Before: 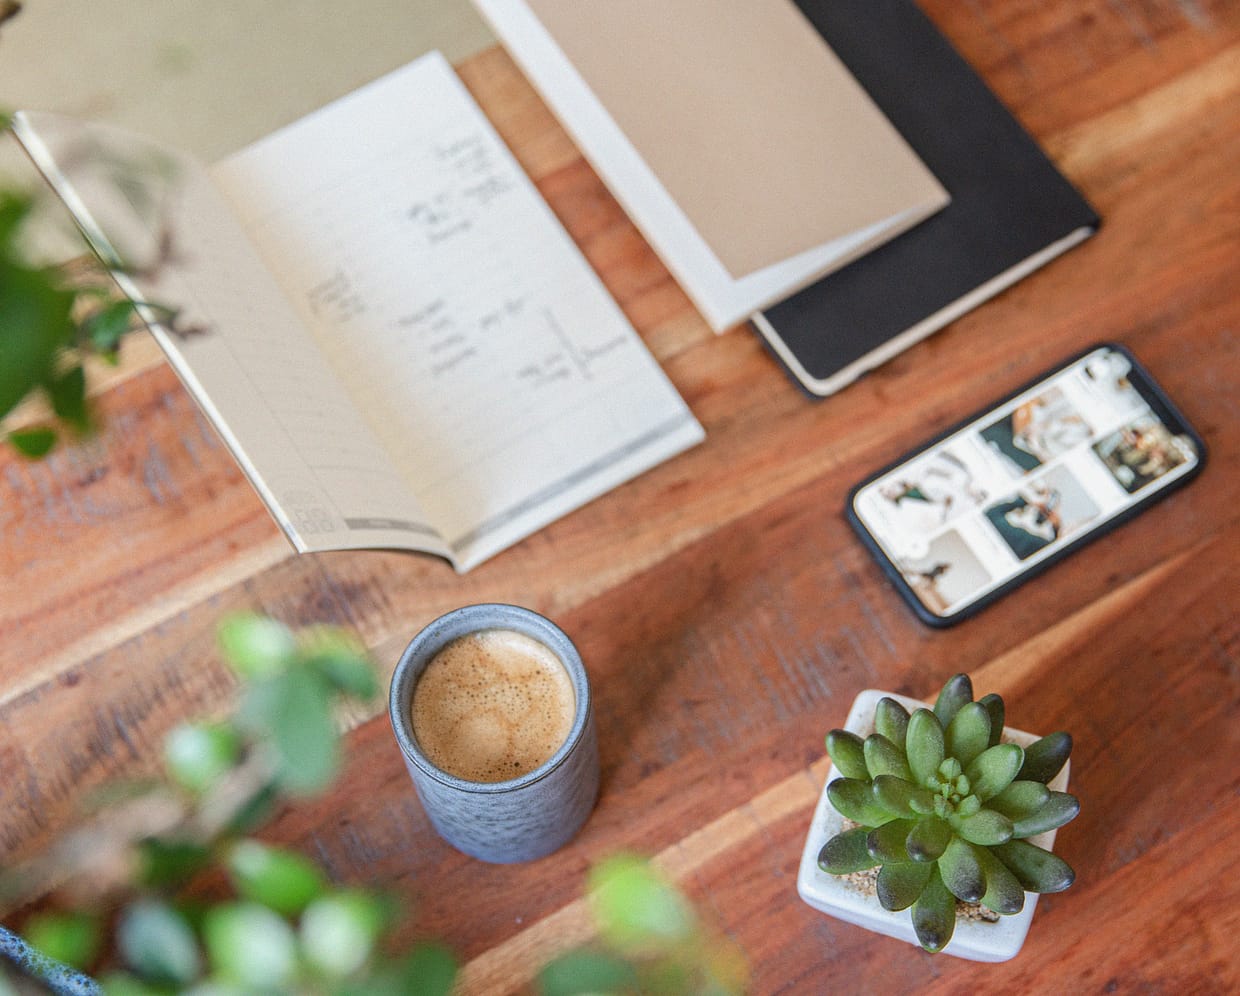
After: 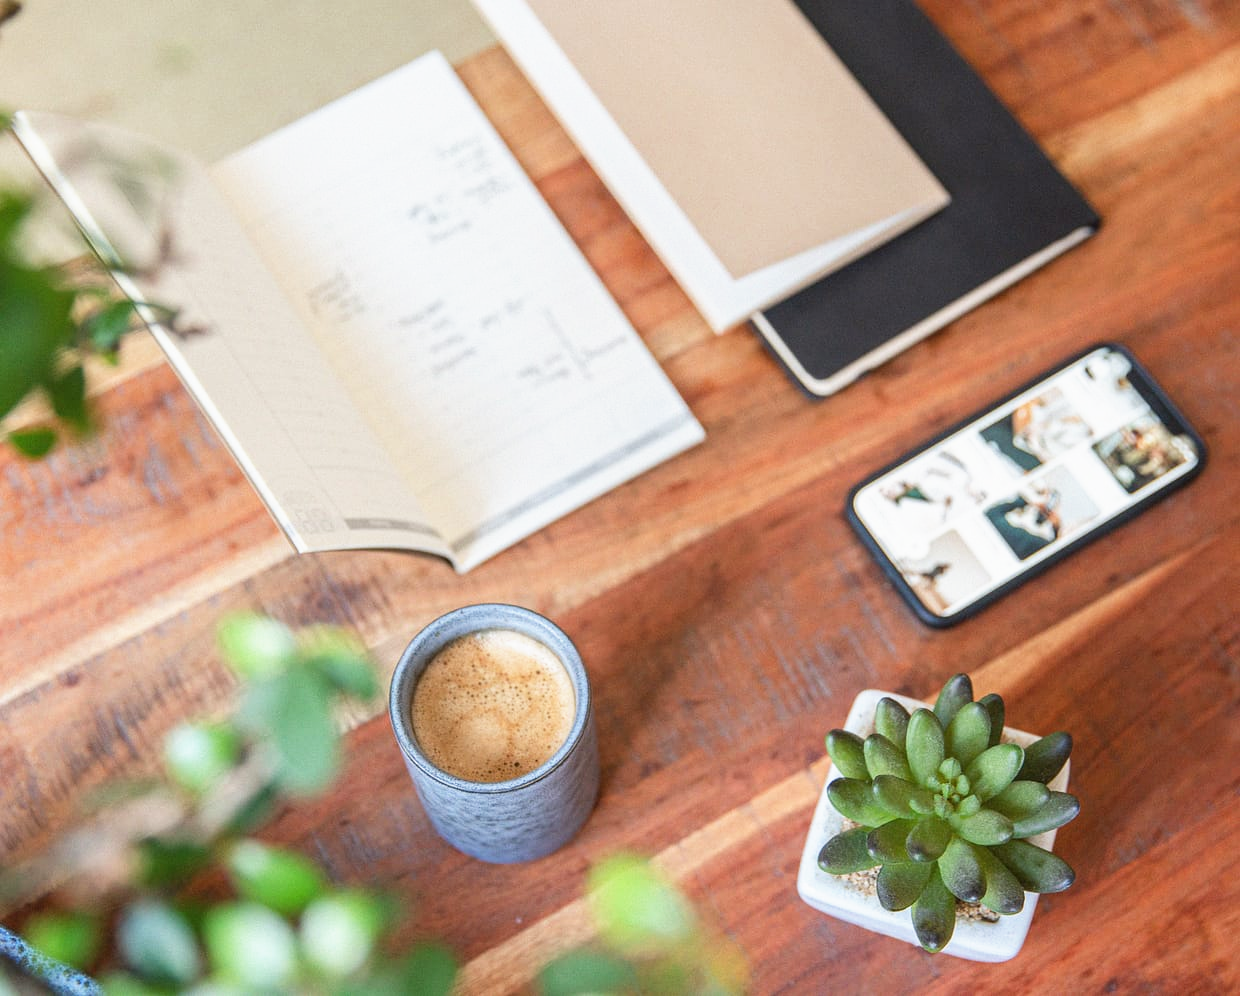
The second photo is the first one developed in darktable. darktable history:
base curve: curves: ch0 [(0, 0) (0.688, 0.865) (1, 1)], preserve colors none
